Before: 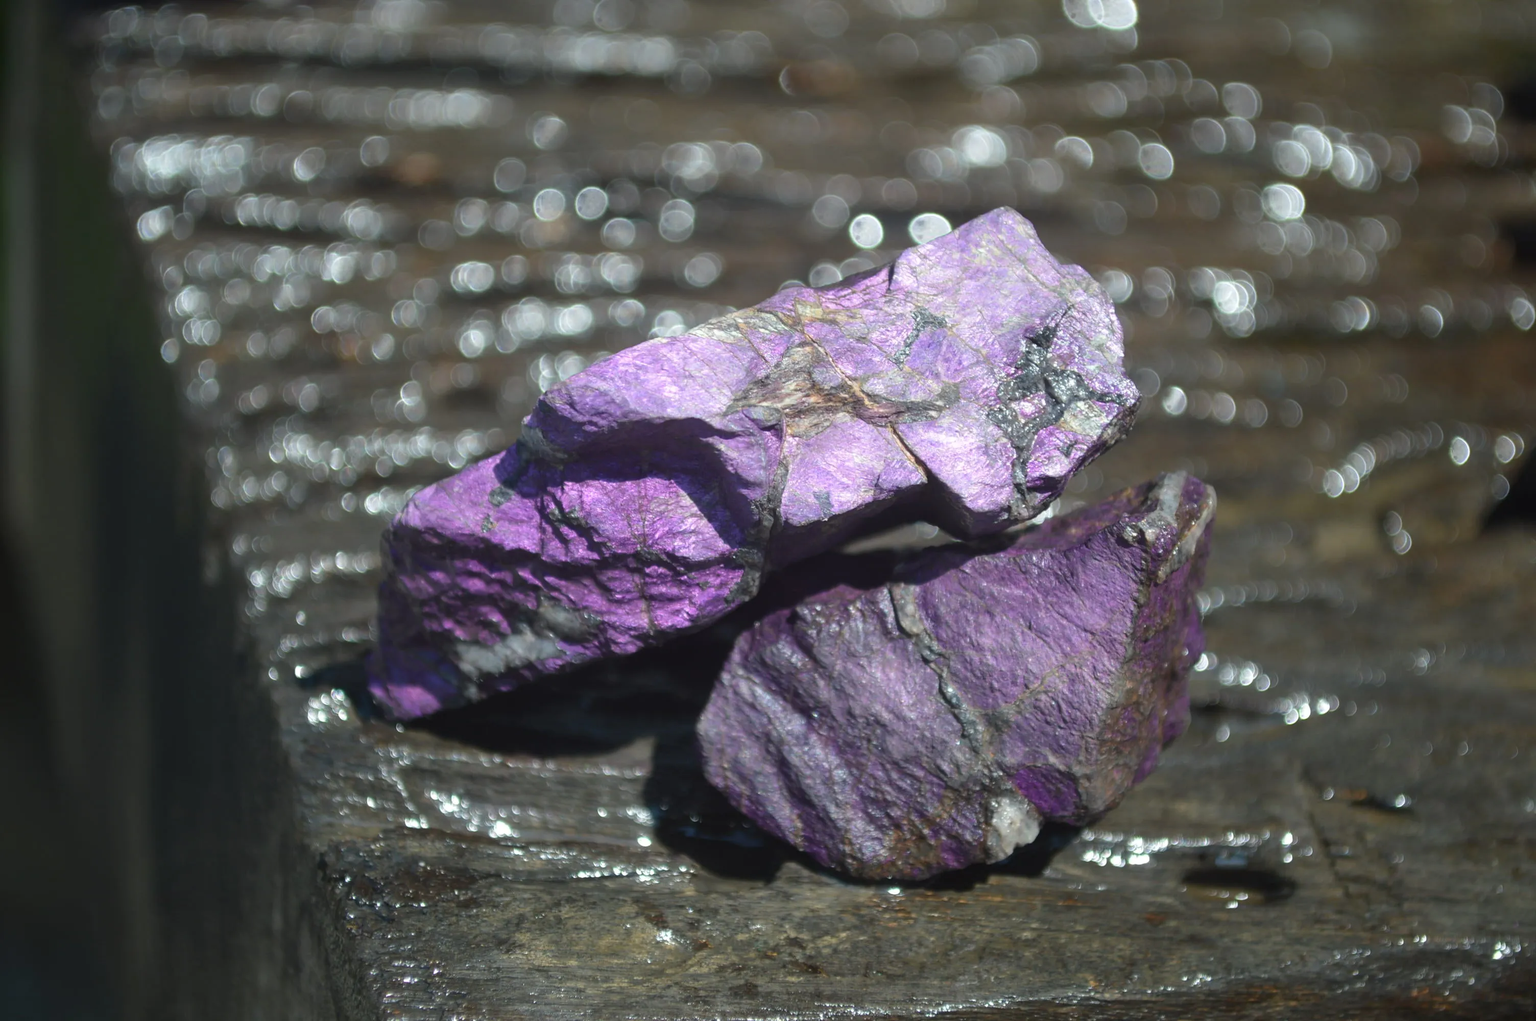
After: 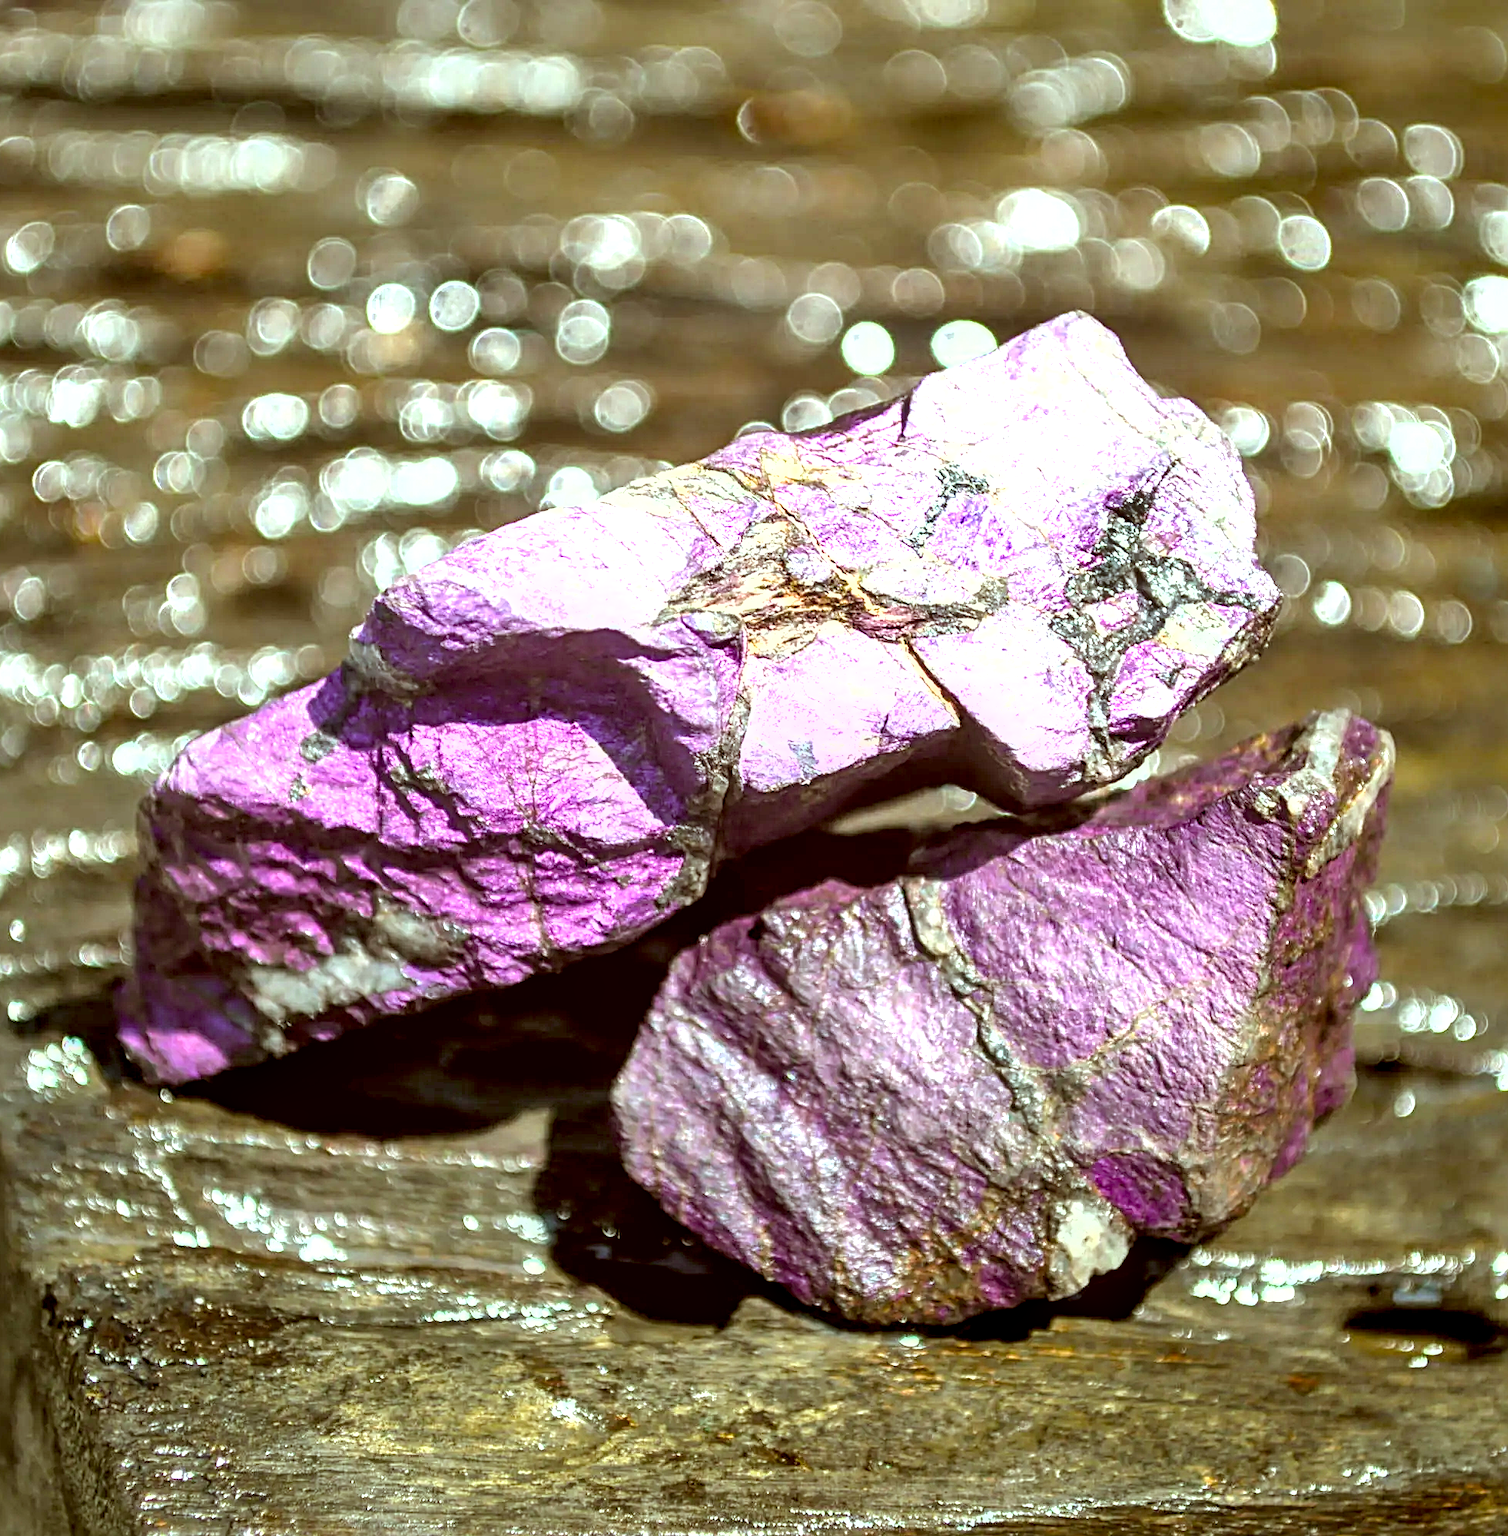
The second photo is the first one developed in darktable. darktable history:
shadows and highlights: highlights color adjustment 72.71%, soften with gaussian
color balance rgb: global offset › luminance -1.027%, perceptual saturation grading › global saturation 30.475%, global vibrance 4.88%
sharpen: radius 3.956
tone equalizer: -8 EV -0.783 EV, -7 EV -0.682 EV, -6 EV -0.579 EV, -5 EV -0.415 EV, -3 EV 0.391 EV, -2 EV 0.6 EV, -1 EV 0.692 EV, +0 EV 0.74 EV
color correction: highlights a* -5.52, highlights b* 9.8, shadows a* 9.44, shadows b* 24.2
local contrast: highlights 38%, shadows 61%, detail 138%, midtone range 0.51
exposure: exposure 0.604 EV, compensate highlight preservation false
crop and rotate: left 18.873%, right 15.861%
